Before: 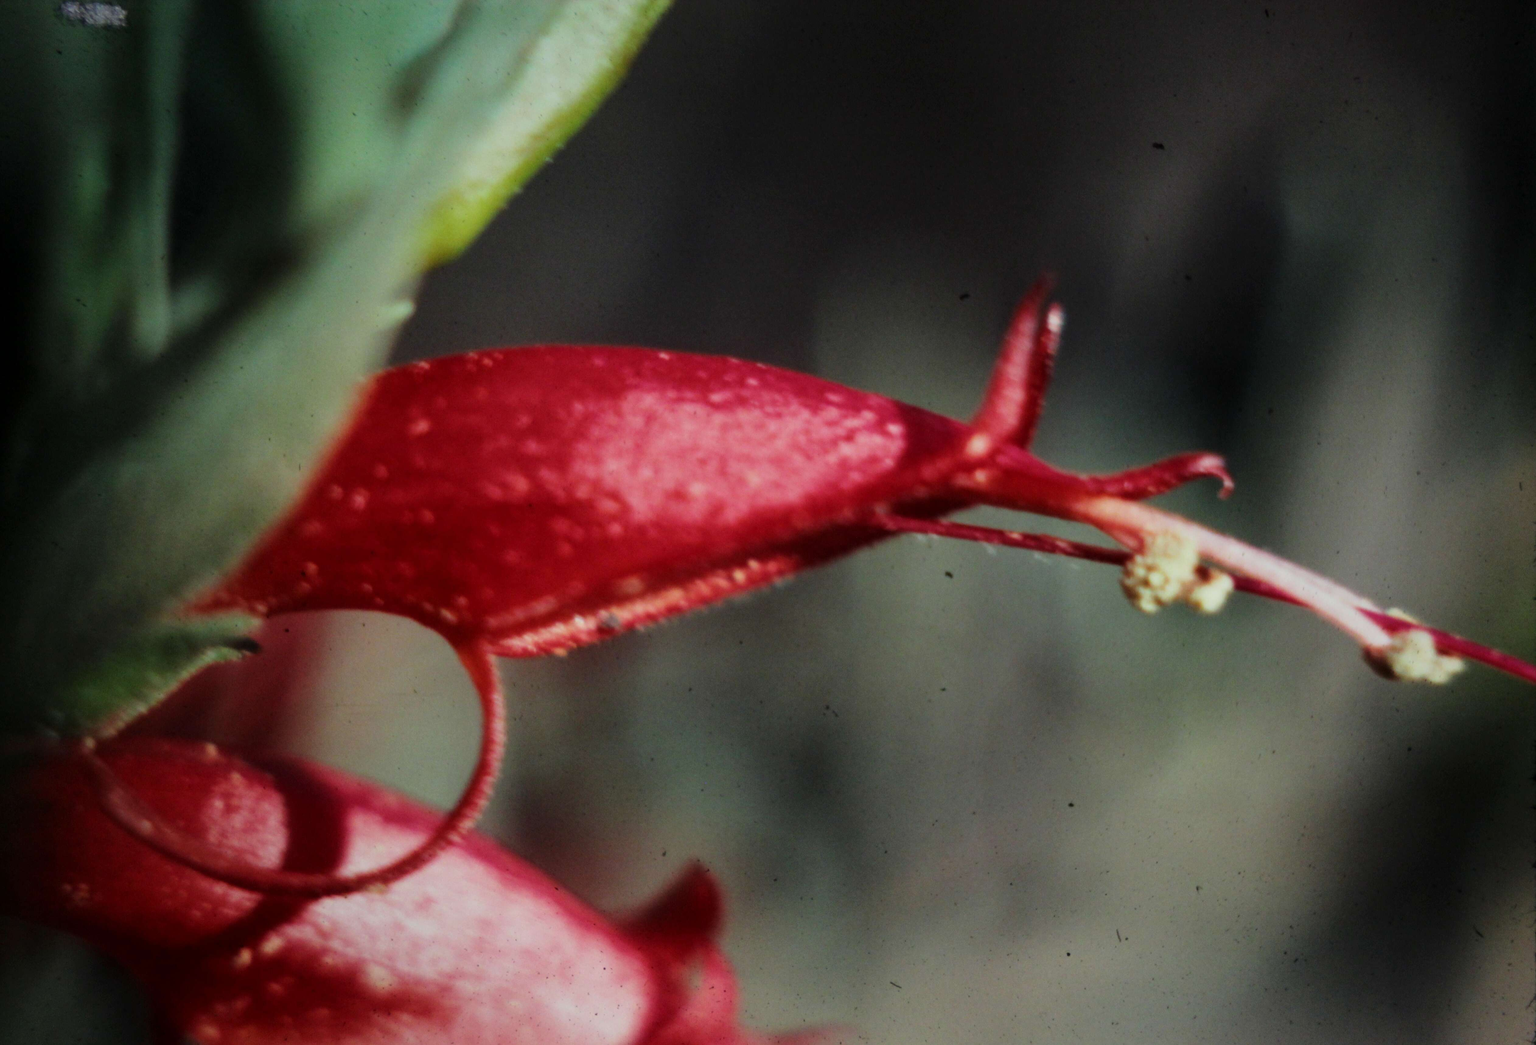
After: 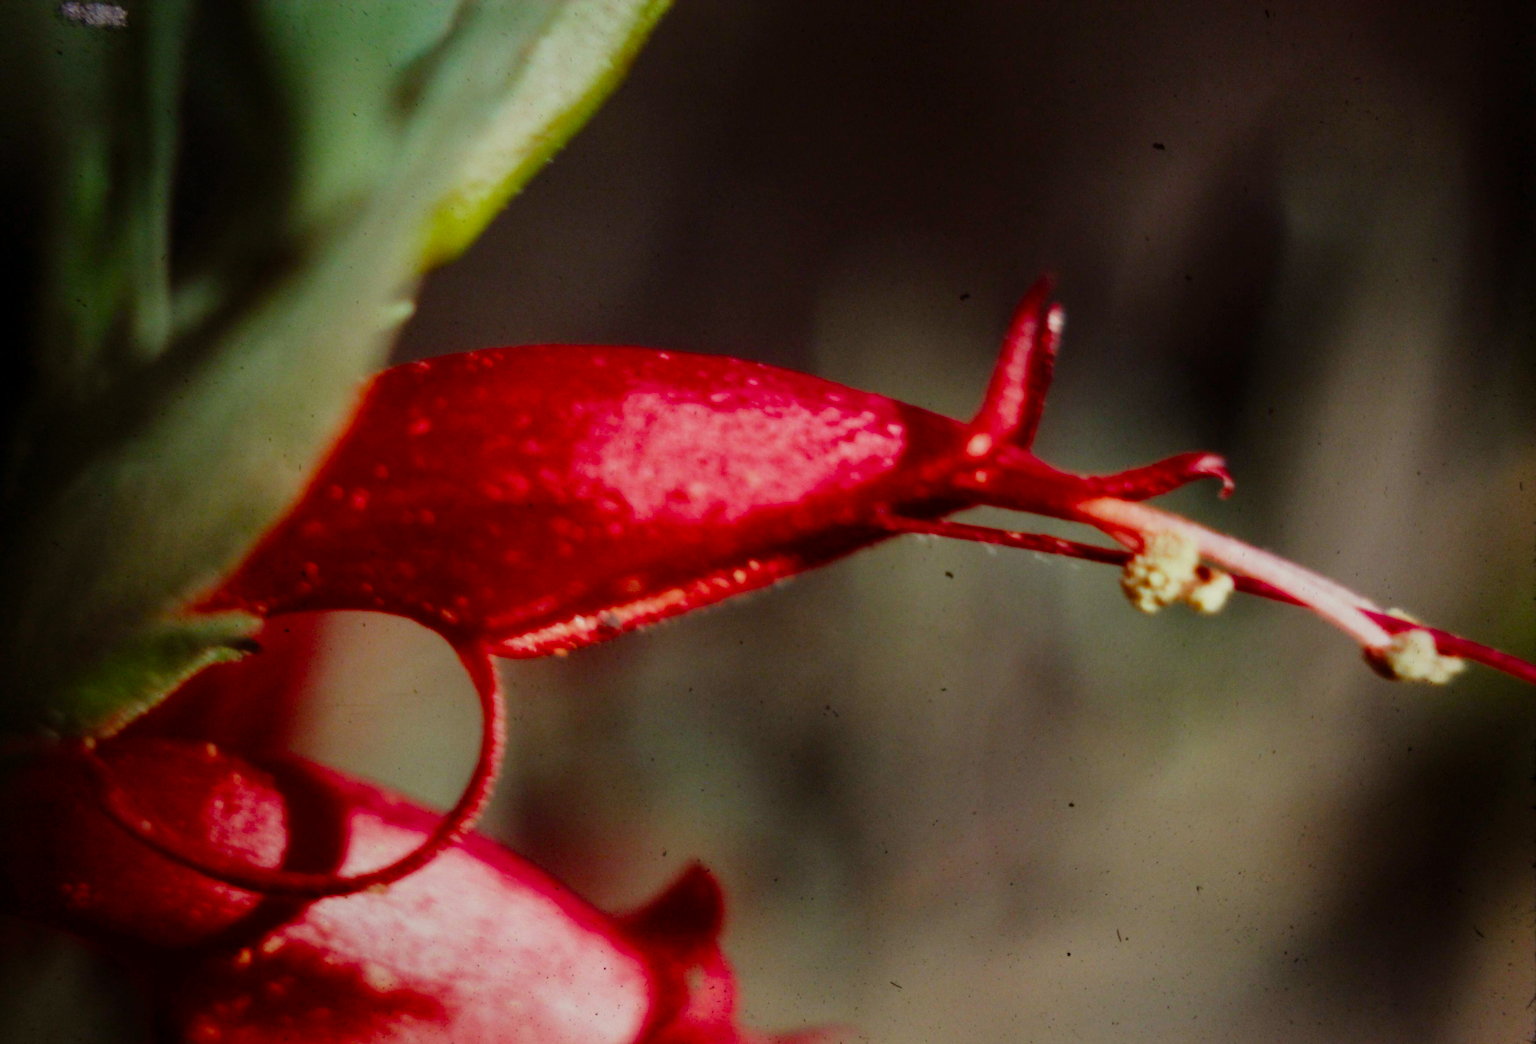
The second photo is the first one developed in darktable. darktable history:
rgb levels: mode RGB, independent channels, levels [[0, 0.5, 1], [0, 0.521, 1], [0, 0.536, 1]]
color balance rgb: perceptual saturation grading › global saturation 20%, perceptual saturation grading › highlights -25%, perceptual saturation grading › shadows 50%
